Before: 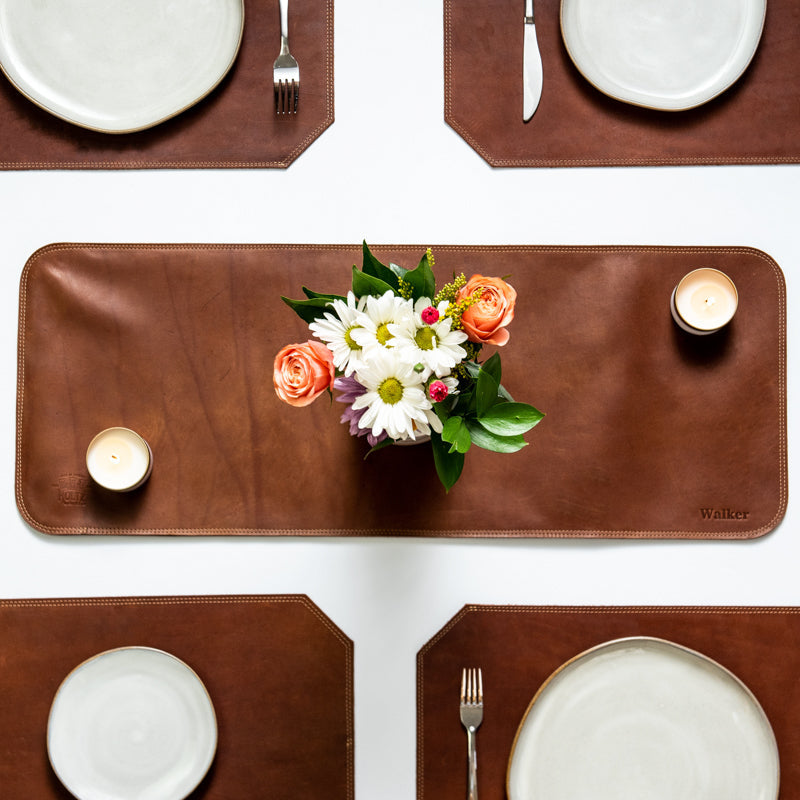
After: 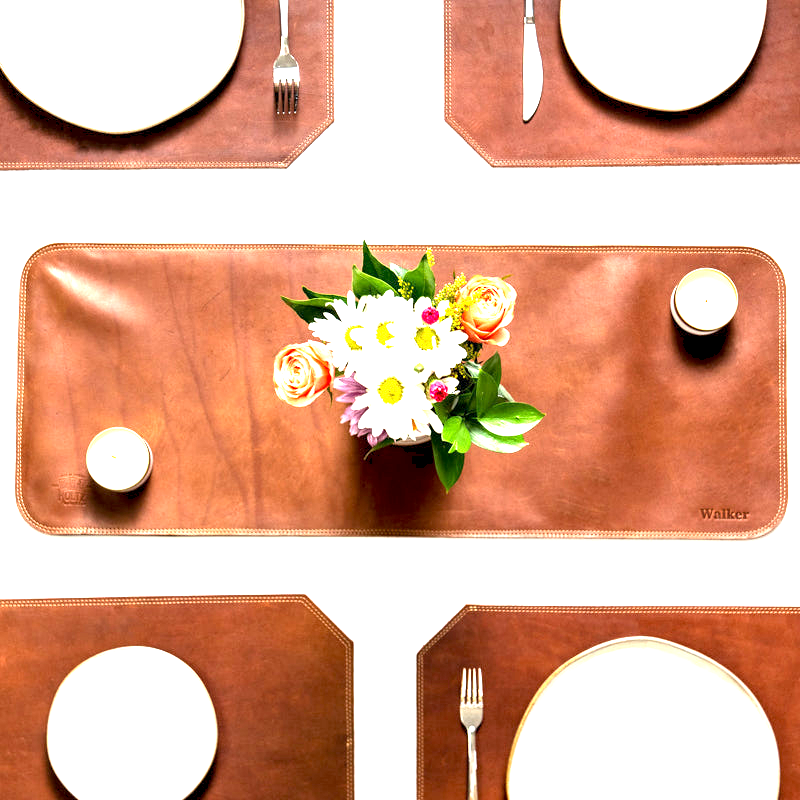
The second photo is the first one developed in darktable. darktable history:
exposure: black level correction 0.001, exposure 1.99 EV, compensate highlight preservation false
